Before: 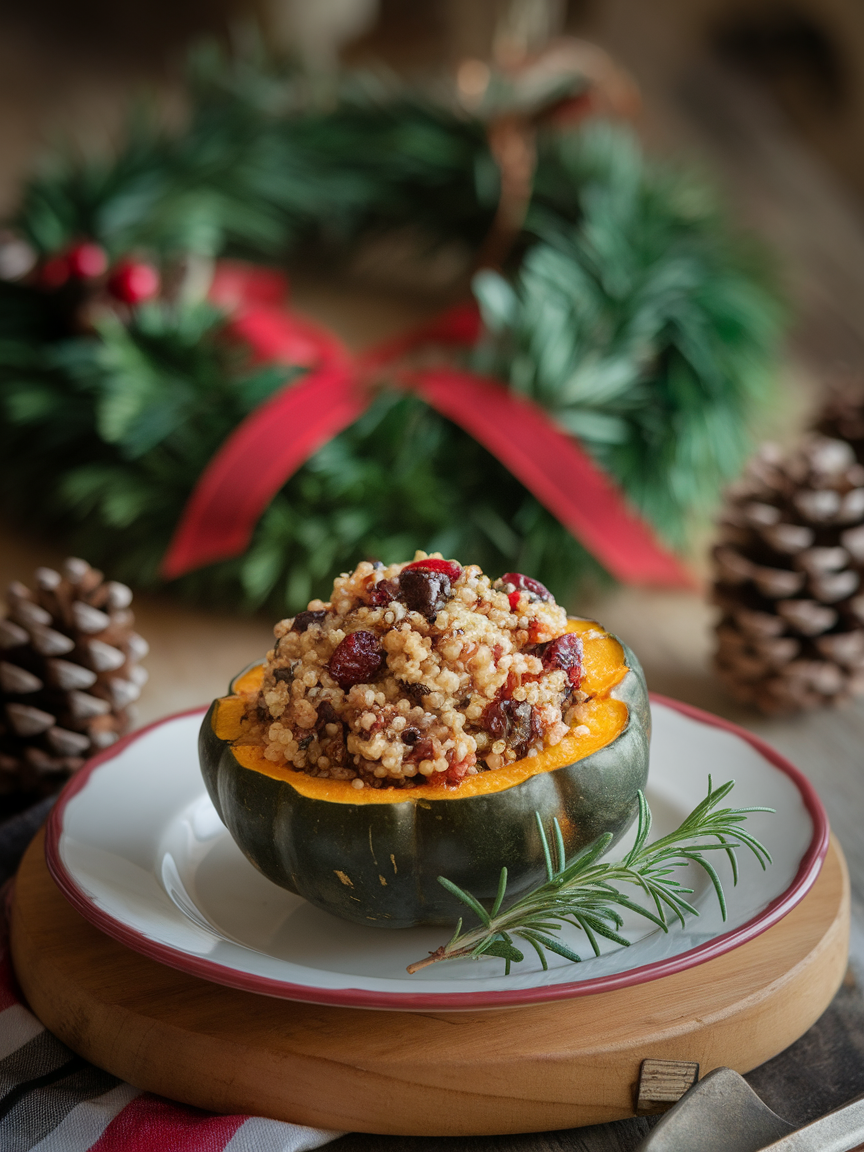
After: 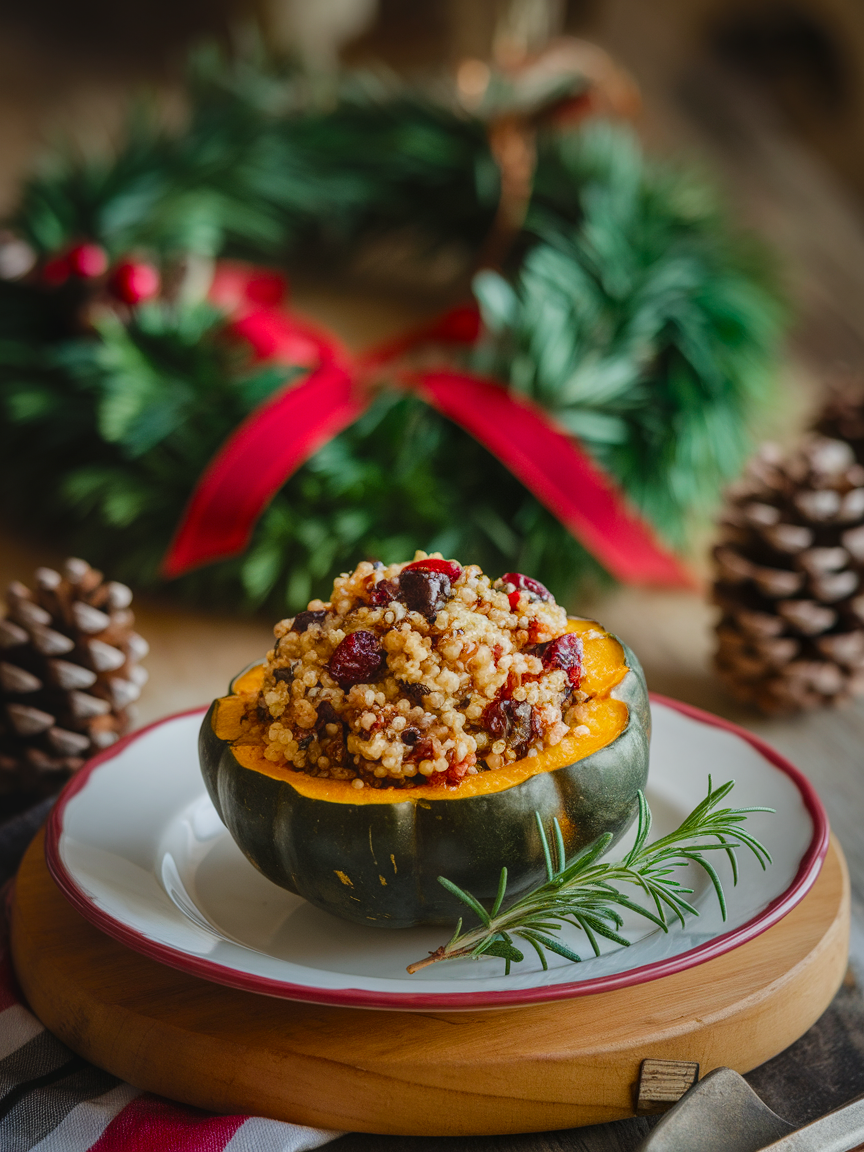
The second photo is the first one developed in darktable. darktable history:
tone curve: curves: ch0 [(0, 0) (0.003, 0.002) (0.011, 0.006) (0.025, 0.013) (0.044, 0.019) (0.069, 0.032) (0.1, 0.056) (0.136, 0.095) (0.177, 0.144) (0.224, 0.193) (0.277, 0.26) (0.335, 0.331) (0.399, 0.405) (0.468, 0.479) (0.543, 0.552) (0.623, 0.624) (0.709, 0.699) (0.801, 0.772) (0.898, 0.856) (1, 1)], color space Lab, independent channels, preserve colors none
color balance rgb: perceptual saturation grading › global saturation 26.133%, perceptual saturation grading › highlights -28.909%, perceptual saturation grading › mid-tones 15.628%, perceptual saturation grading › shadows 33.997%, global vibrance 20%
local contrast: detail 130%
exposure: black level correction -0.013, exposure -0.186 EV, compensate exposure bias true, compensate highlight preservation false
